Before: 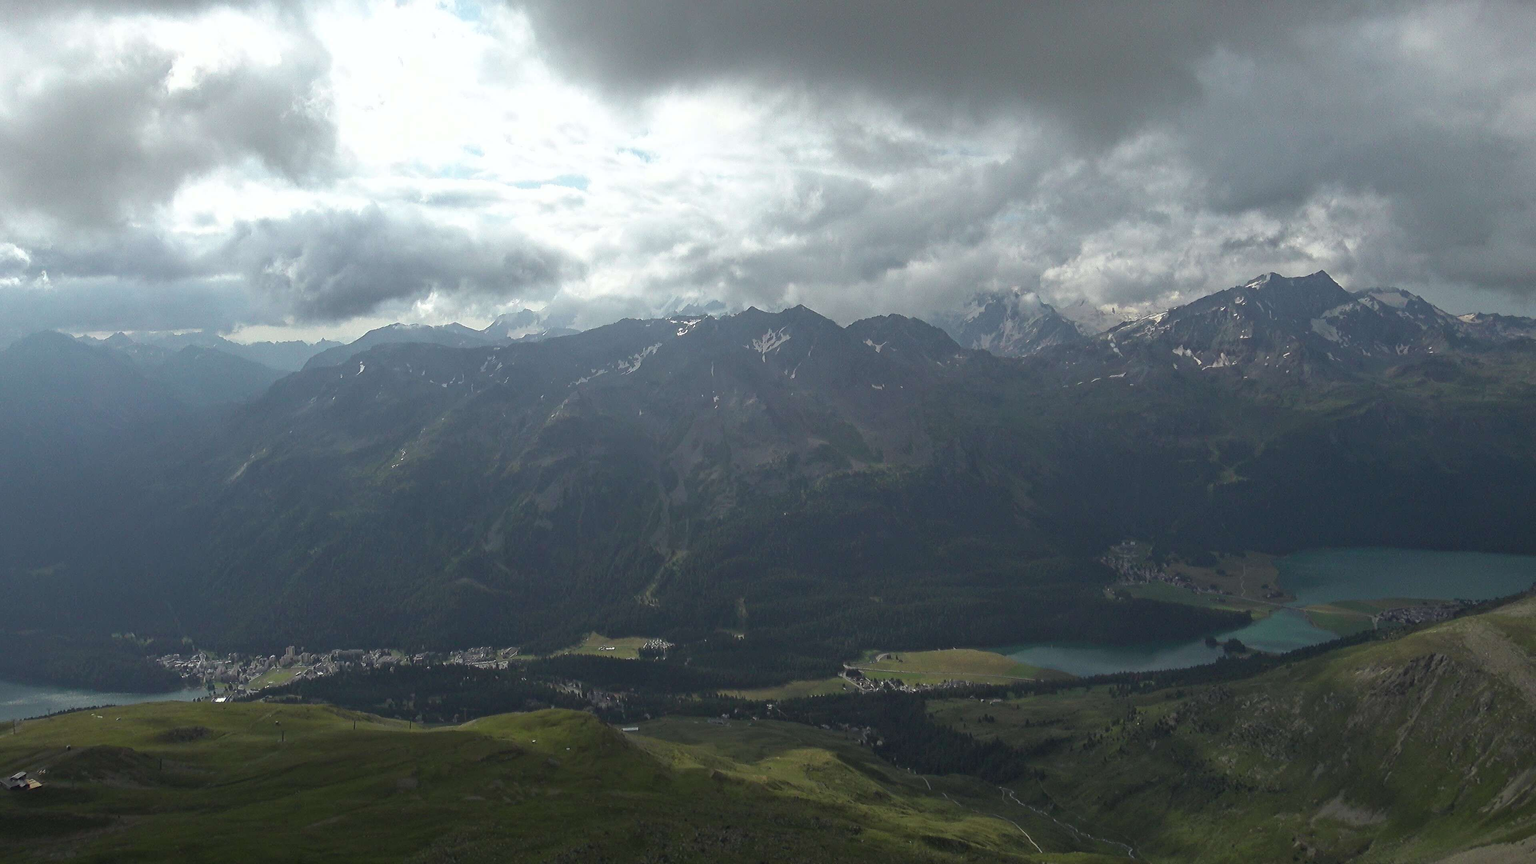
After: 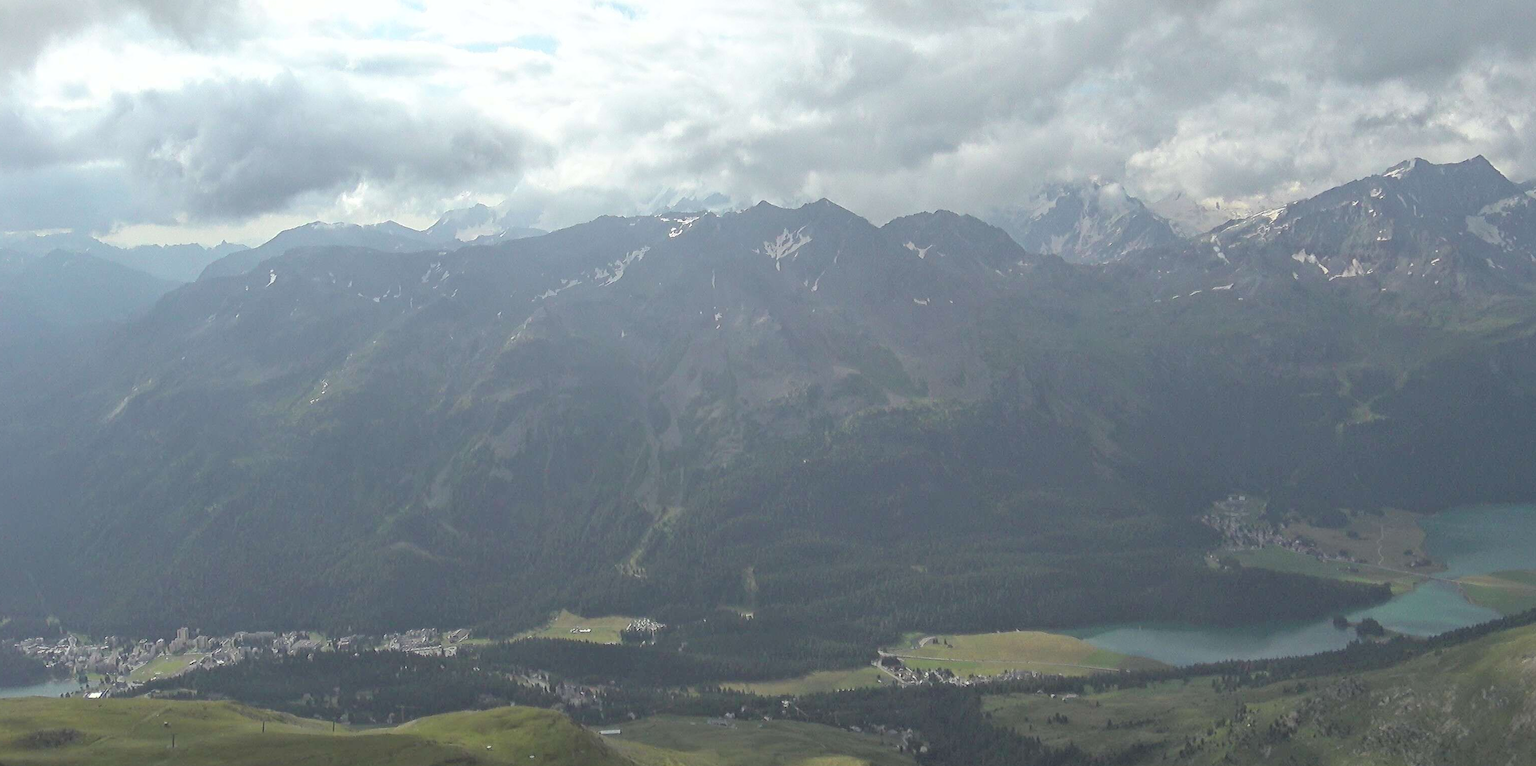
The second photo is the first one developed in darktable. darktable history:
crop: left 9.457%, top 17.069%, right 10.999%, bottom 12.314%
contrast brightness saturation: brightness 0.284
levels: white 99.95%
